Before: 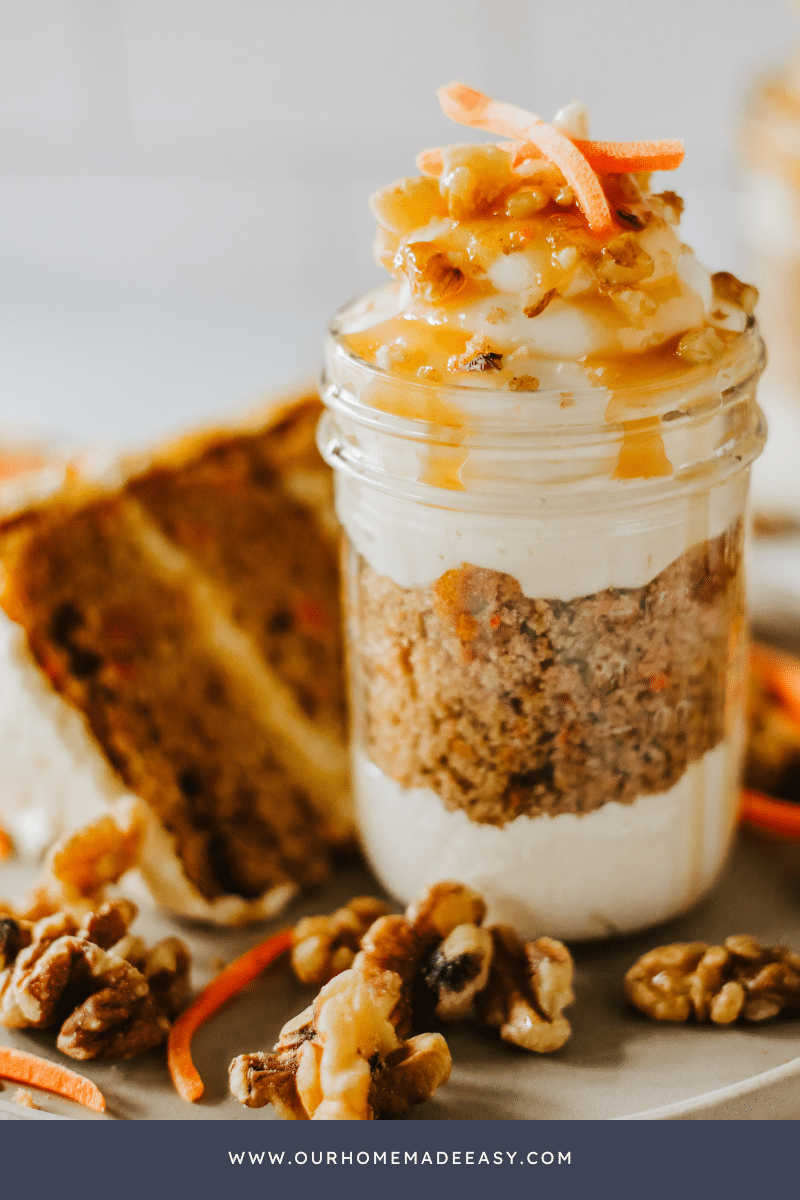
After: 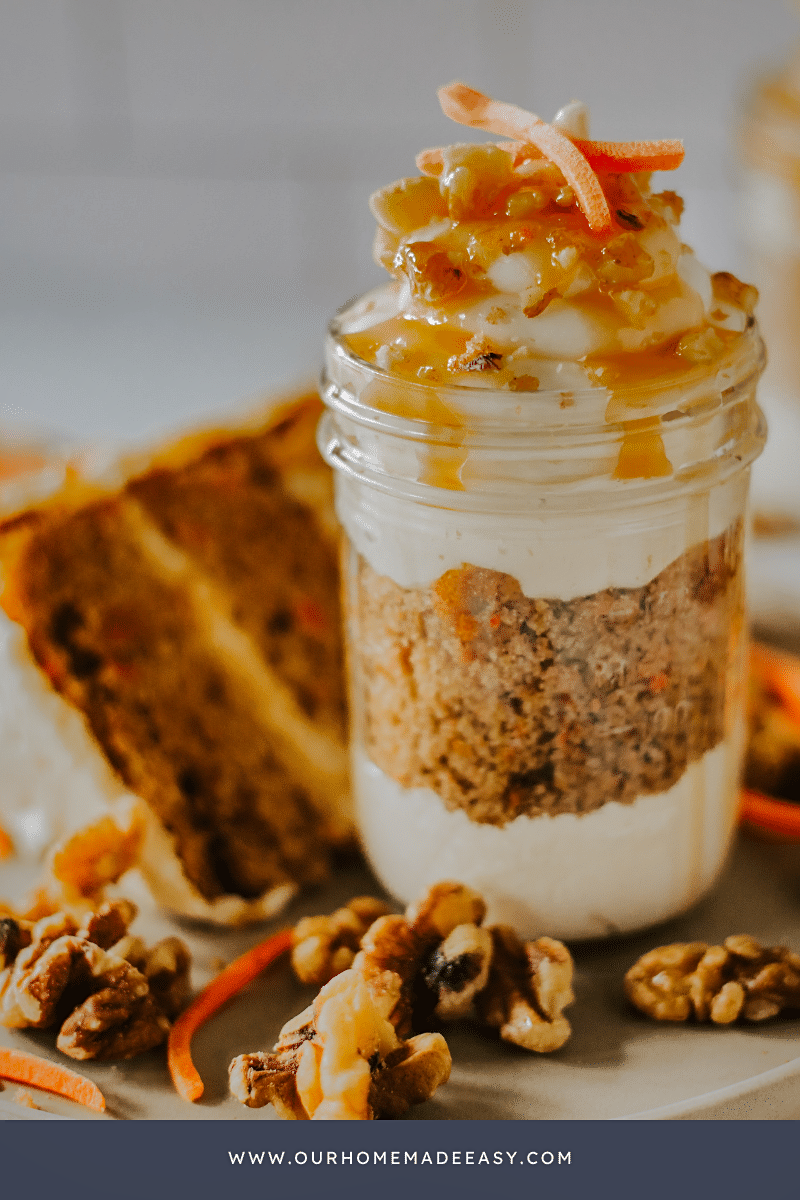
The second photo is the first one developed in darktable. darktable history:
shadows and highlights: shadows -19.28, highlights -73.7
sharpen: amount 0.217
